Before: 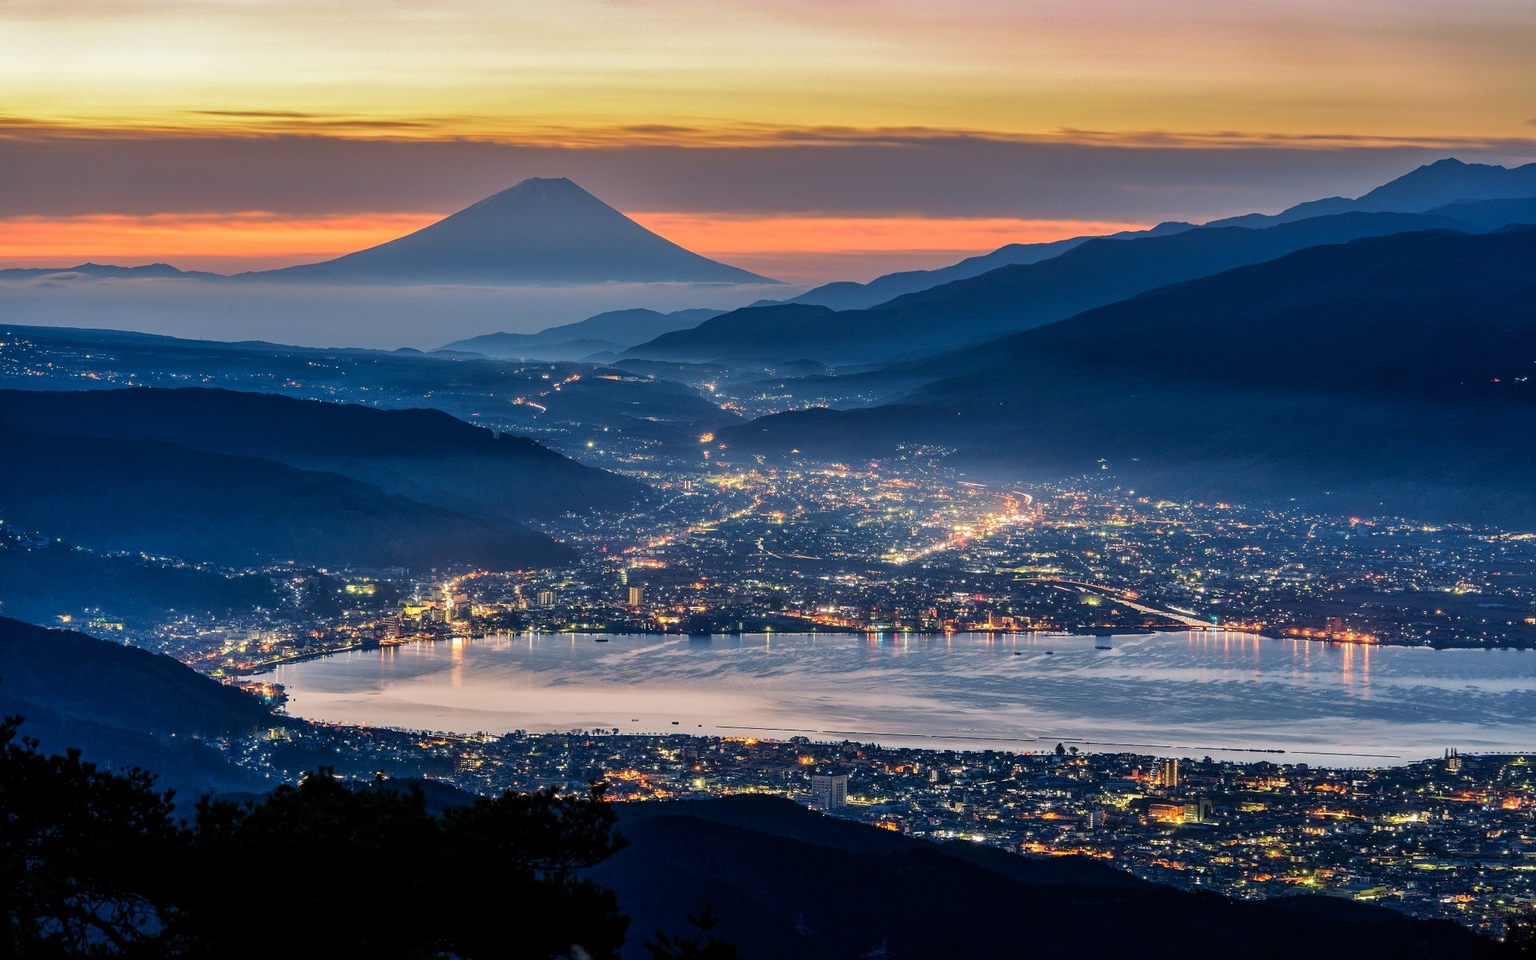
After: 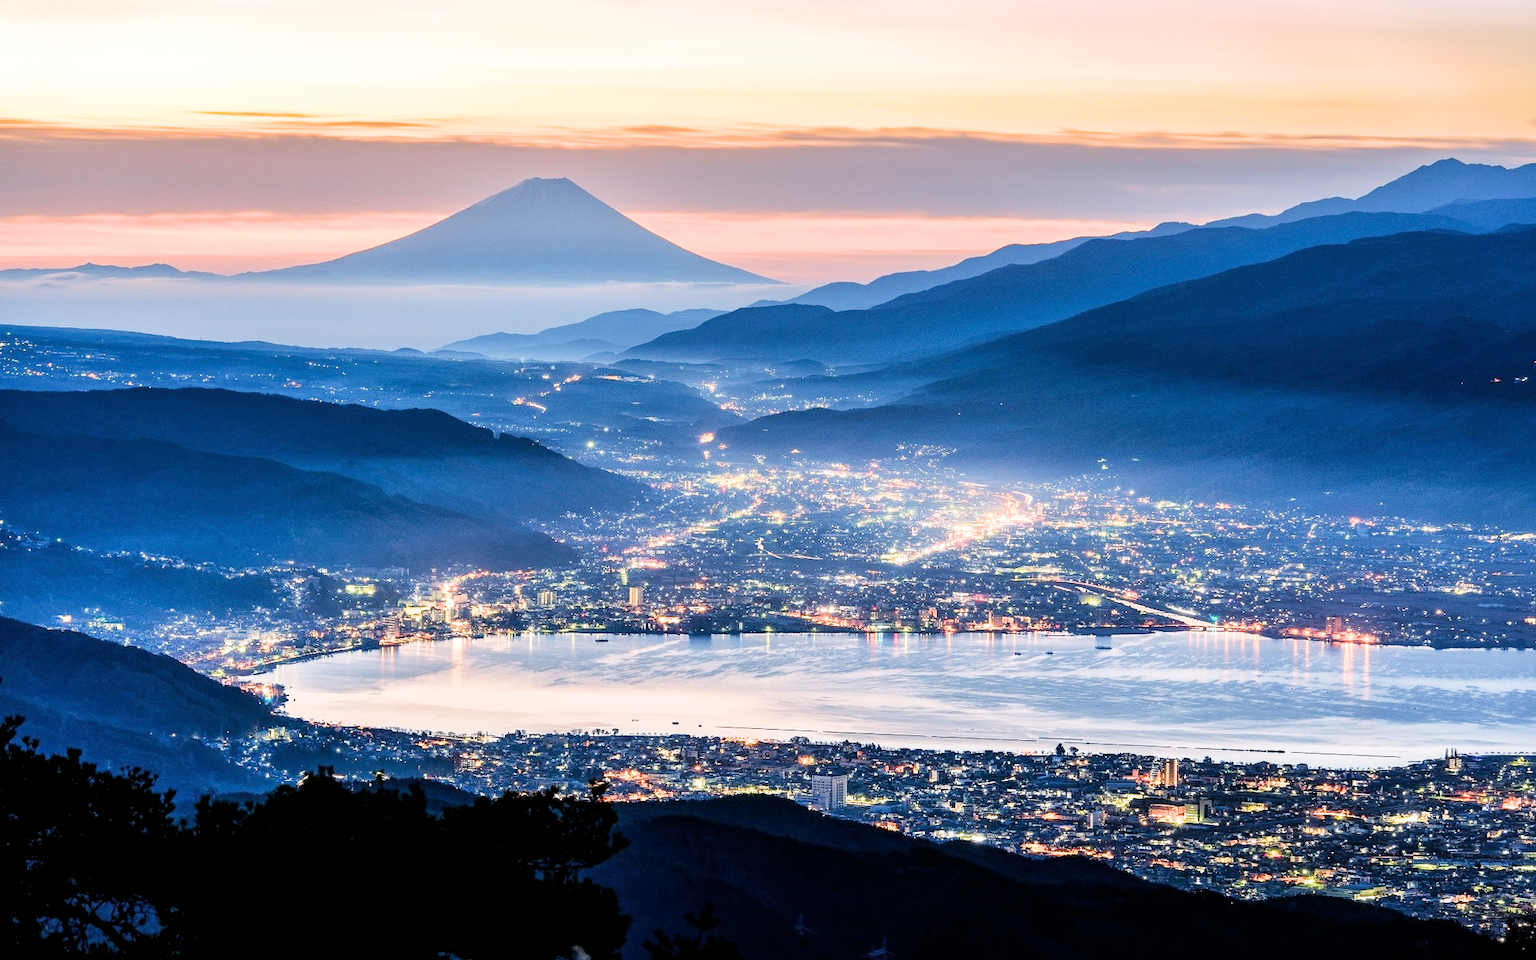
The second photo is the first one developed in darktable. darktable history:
filmic rgb: black relative exposure -5 EV, hardness 2.88, contrast 1.1, highlights saturation mix -20%
exposure: black level correction 0, exposure 1.741 EV, compensate exposure bias true, compensate highlight preservation false
